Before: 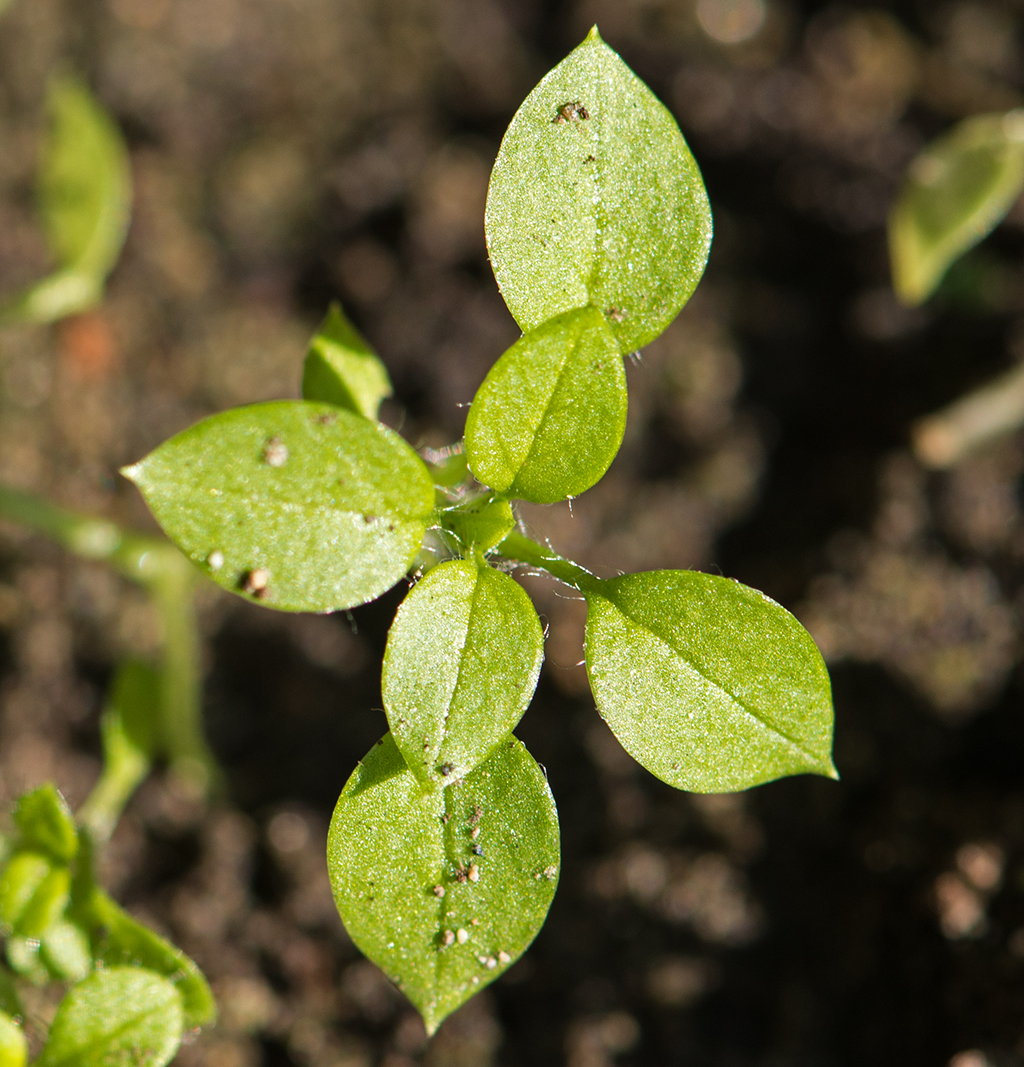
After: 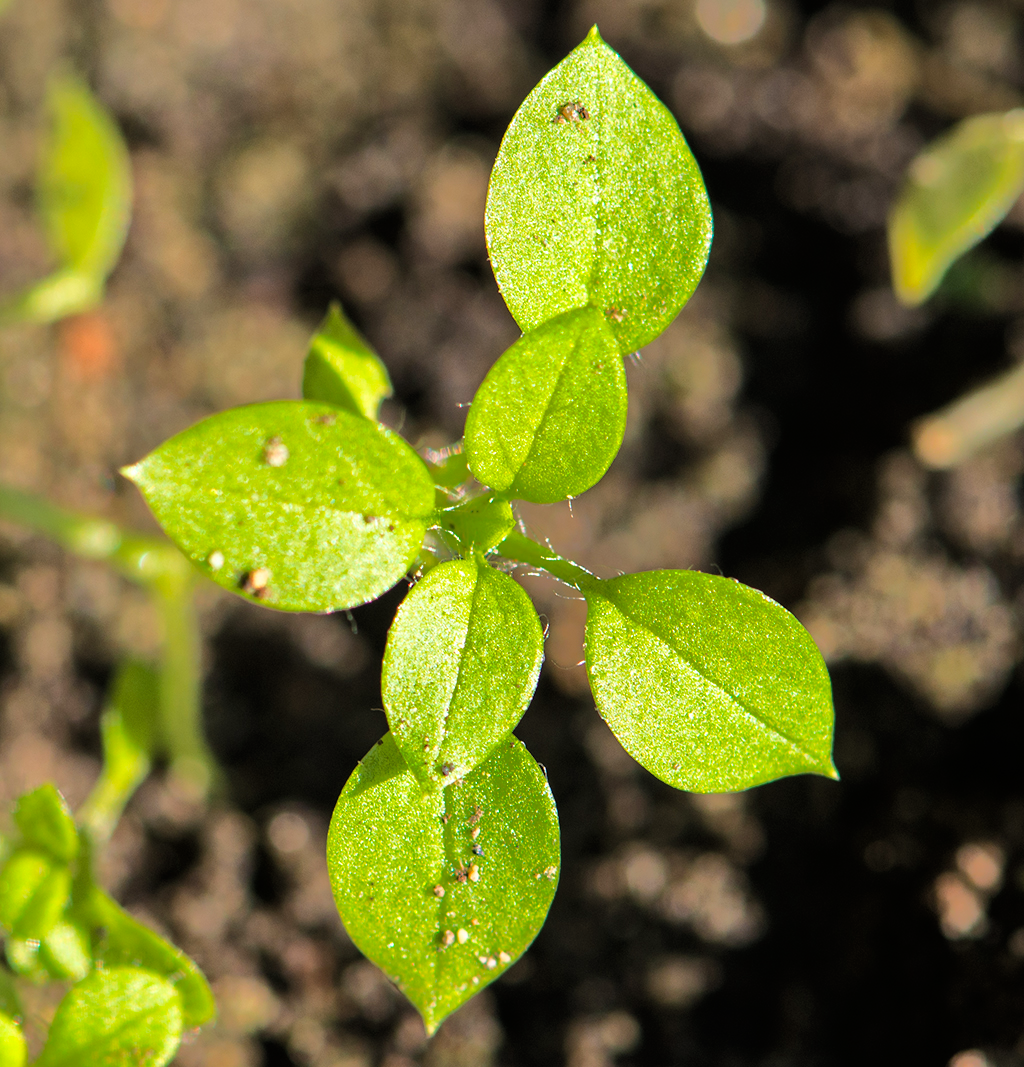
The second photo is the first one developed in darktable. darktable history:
base curve: curves: ch0 [(0, 0) (0.005, 0.002) (0.15, 0.3) (0.4, 0.7) (0.75, 0.95) (1, 1)]
shadows and highlights: shadows 25.88, highlights -69.49
